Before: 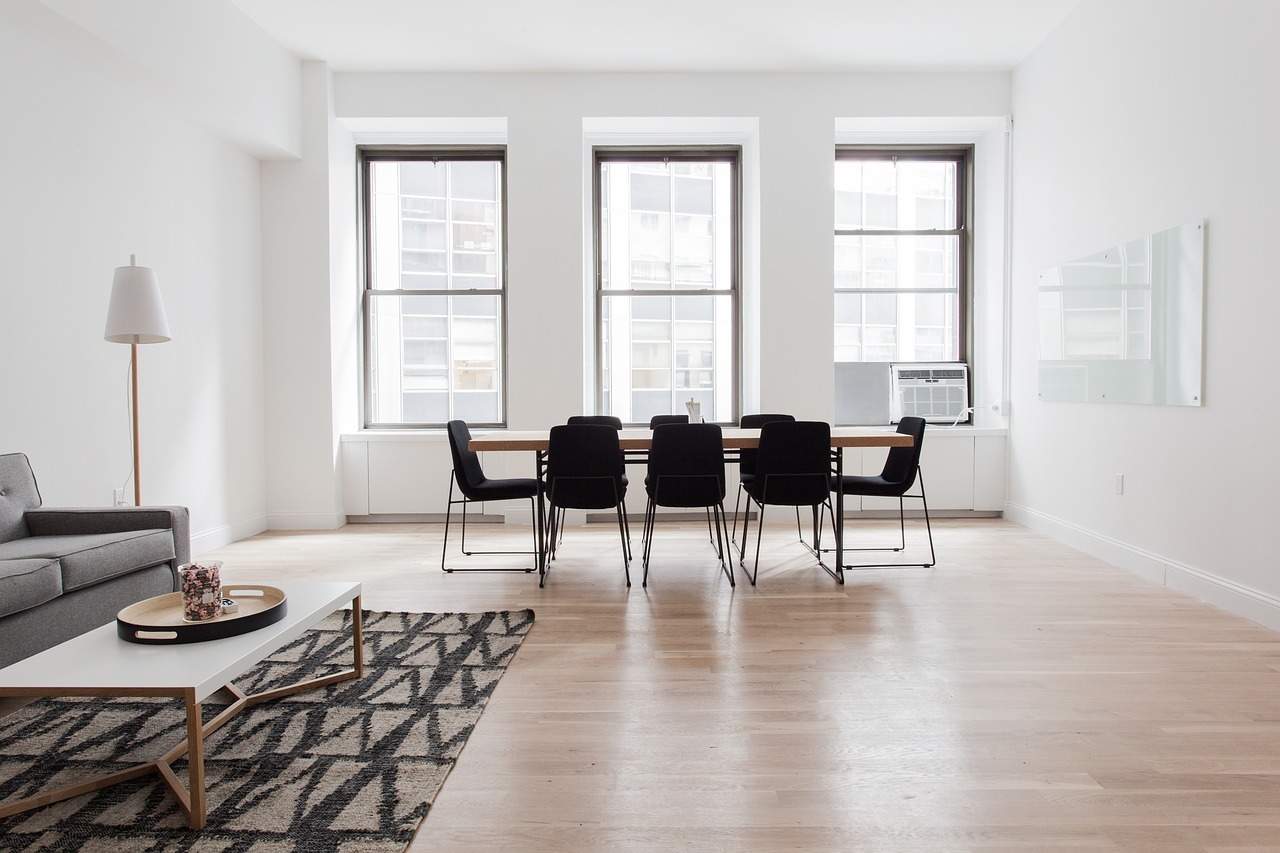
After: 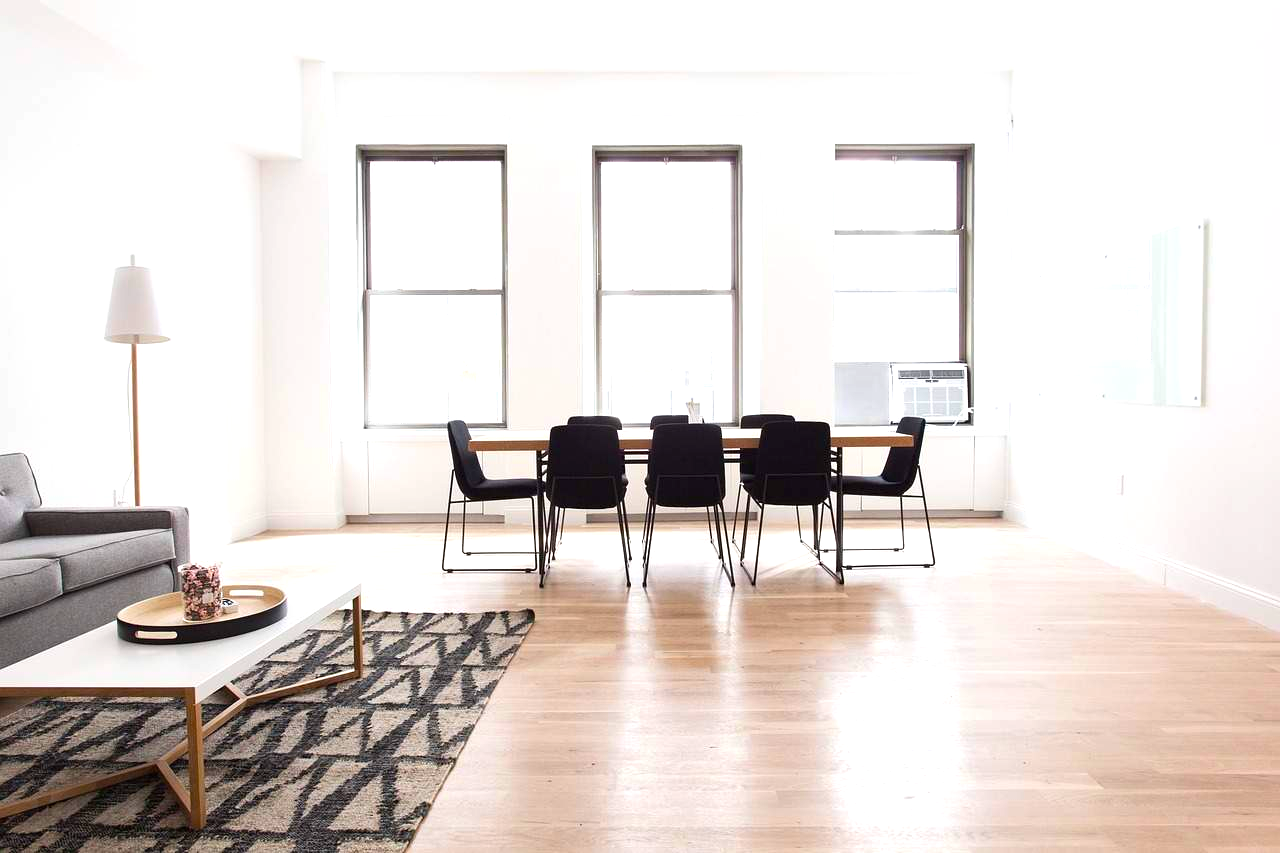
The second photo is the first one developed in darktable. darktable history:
color balance rgb: perceptual saturation grading › global saturation 25%, global vibrance 20%
exposure: black level correction 0, exposure 0.7 EV, compensate exposure bias true, compensate highlight preservation false
